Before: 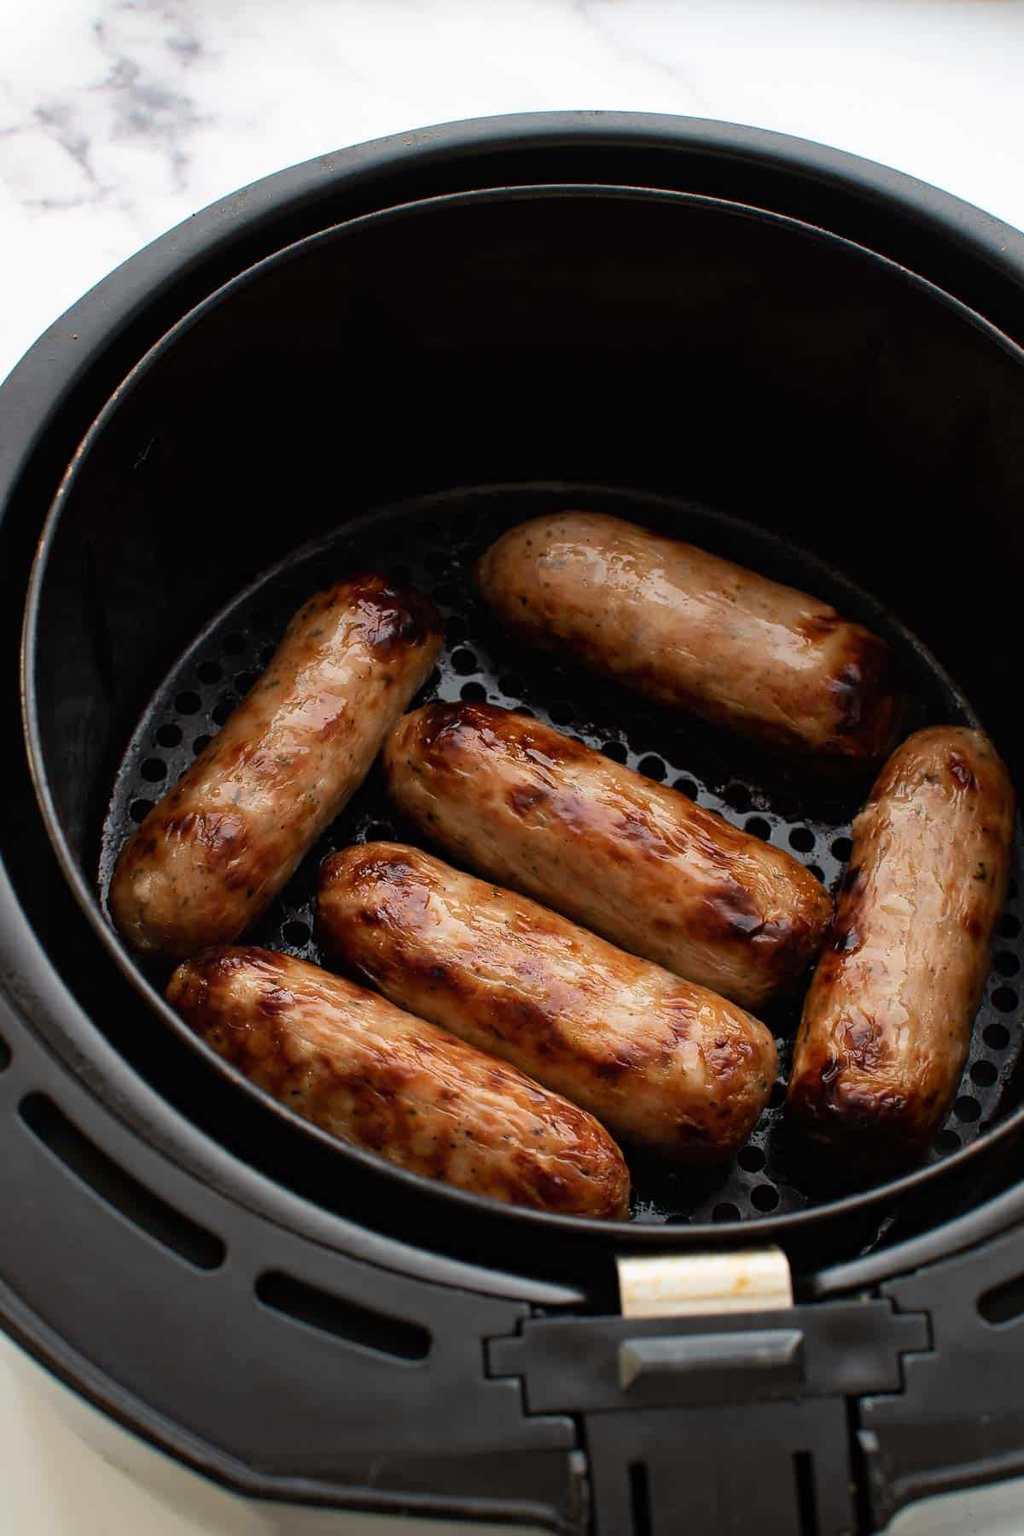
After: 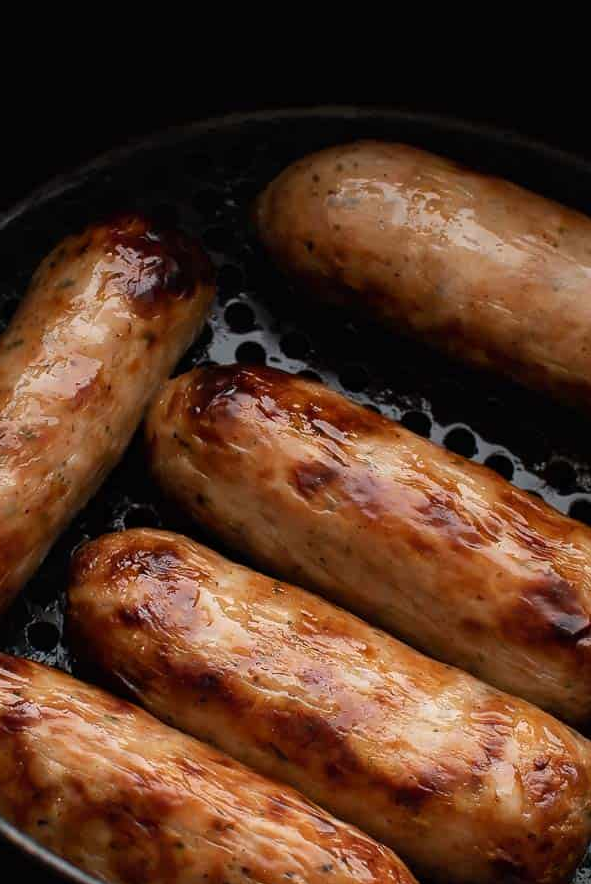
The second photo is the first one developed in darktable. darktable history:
crop: left 25.389%, top 25.47%, right 25.313%, bottom 25.369%
